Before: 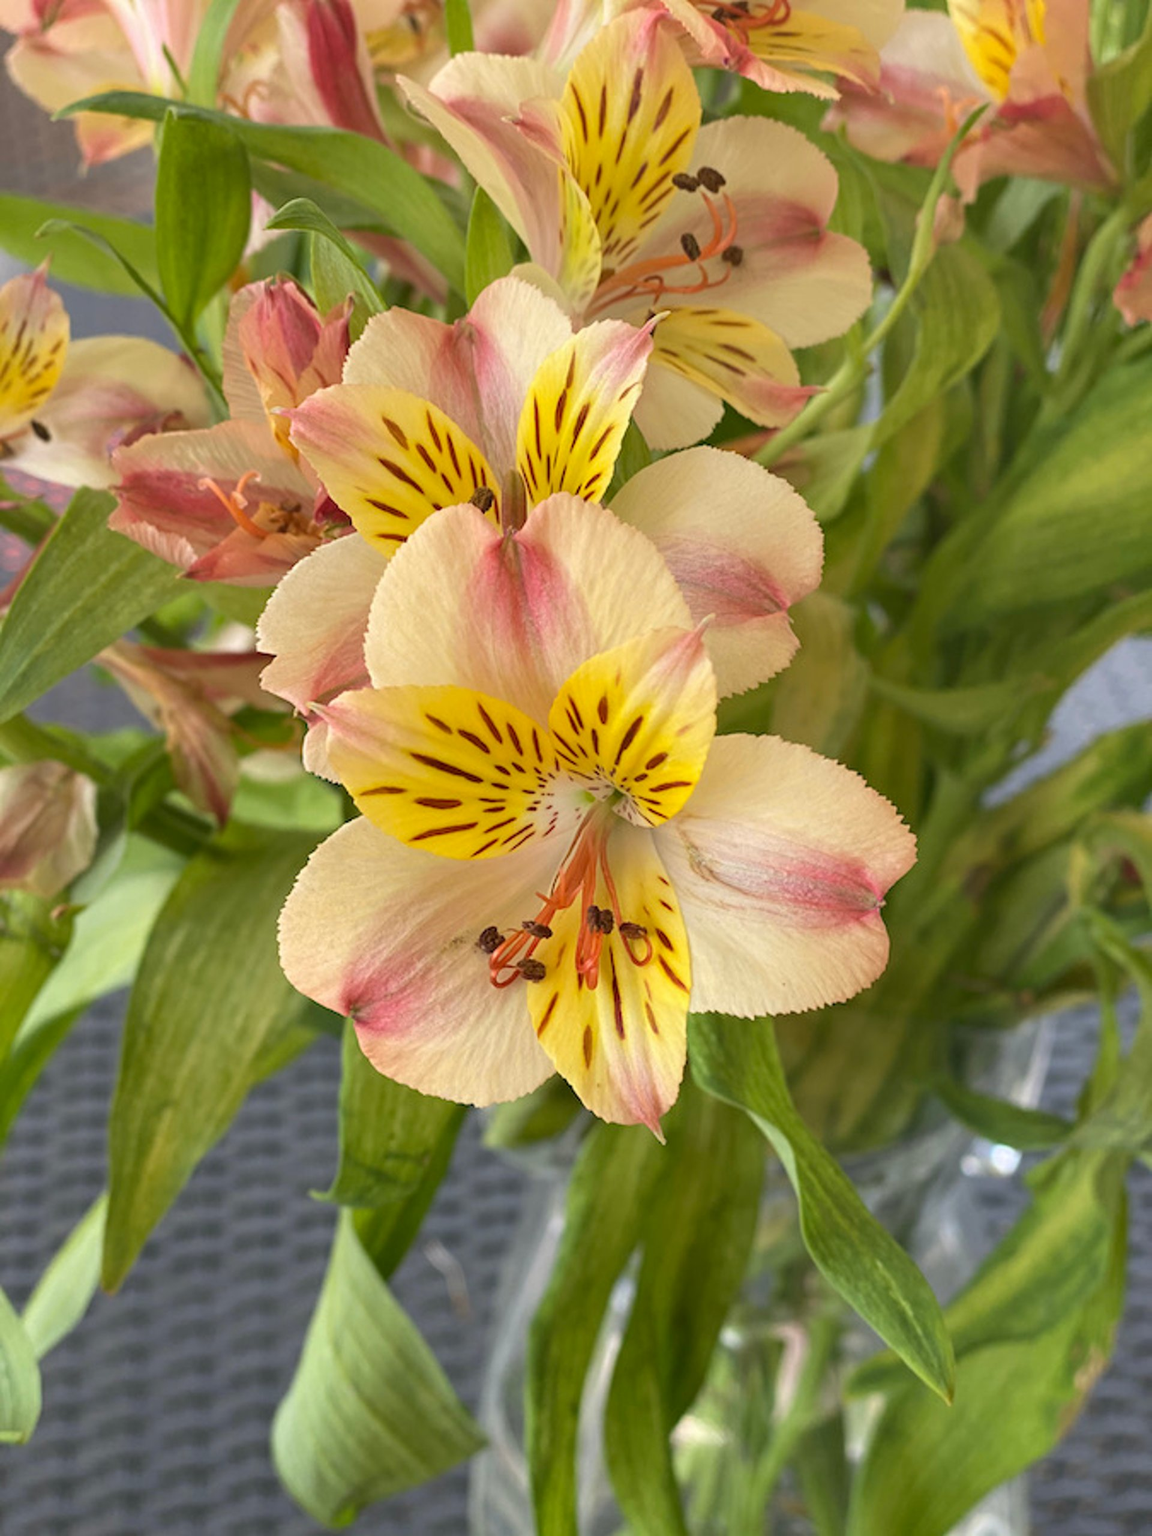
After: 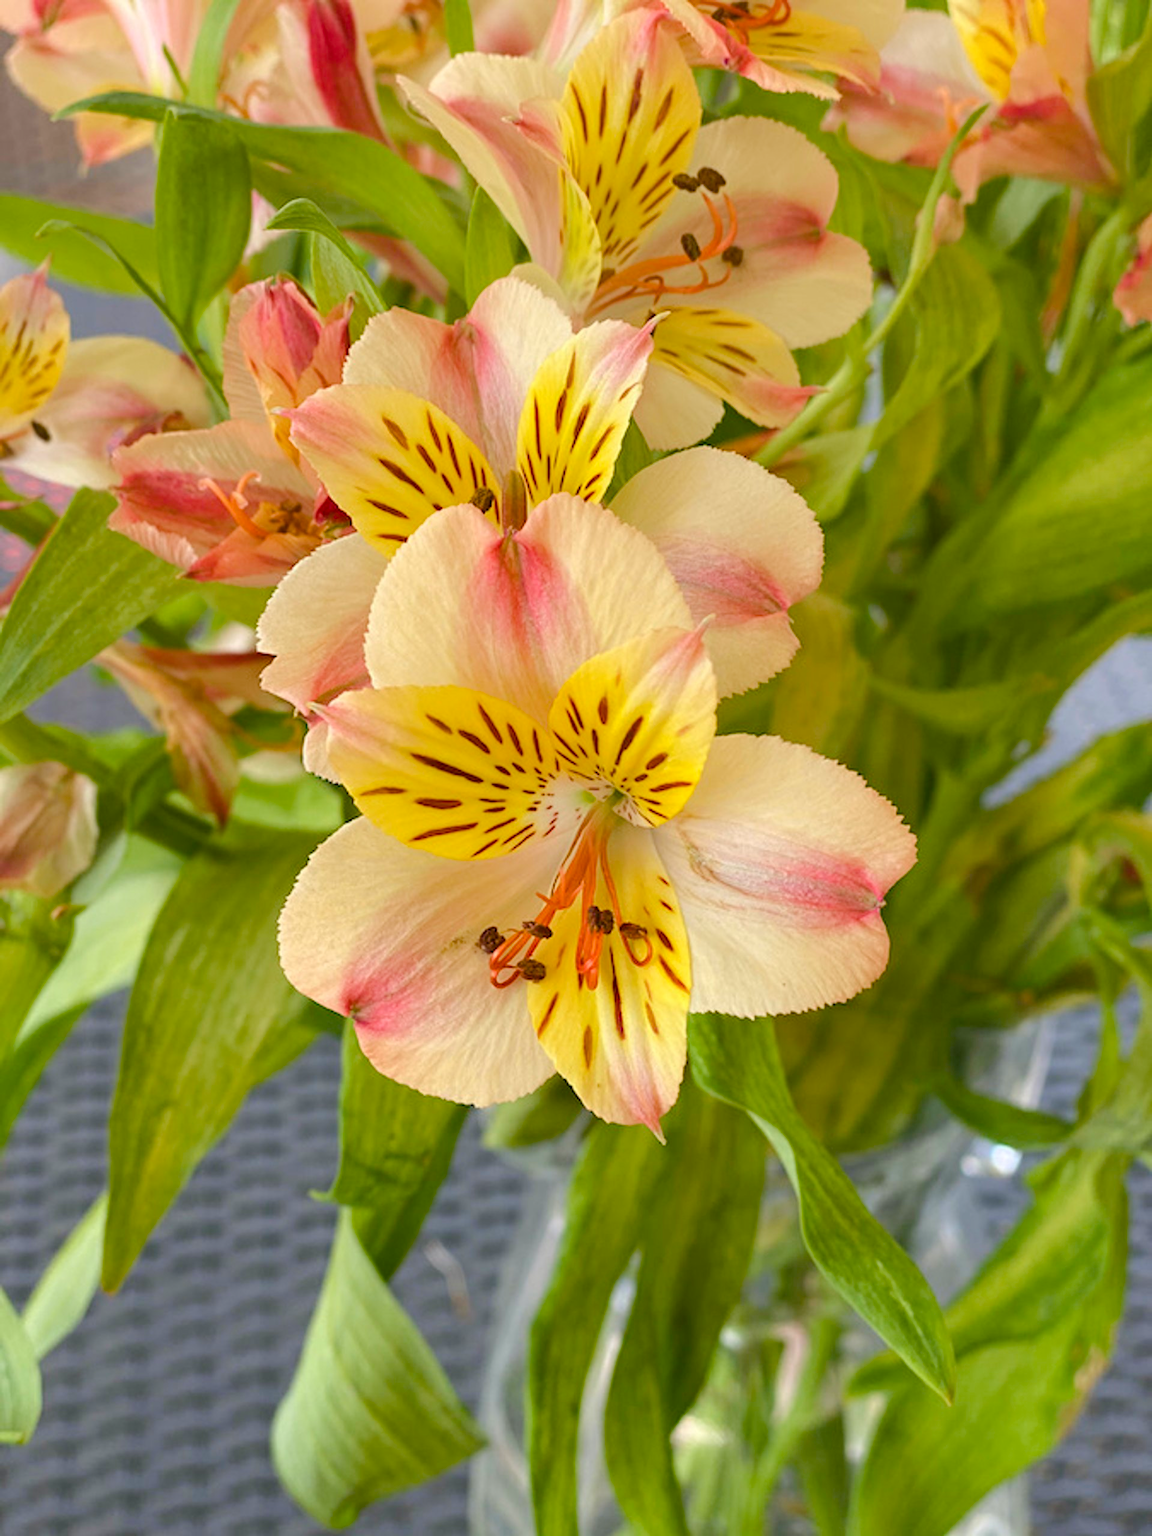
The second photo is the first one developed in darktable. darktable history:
color balance rgb: perceptual saturation grading › global saturation 20%, perceptual saturation grading › highlights -25.086%, perceptual saturation grading › shadows 23.918%, perceptual brilliance grading › mid-tones 9.909%, perceptual brilliance grading › shadows 15.431%, global vibrance 20%
